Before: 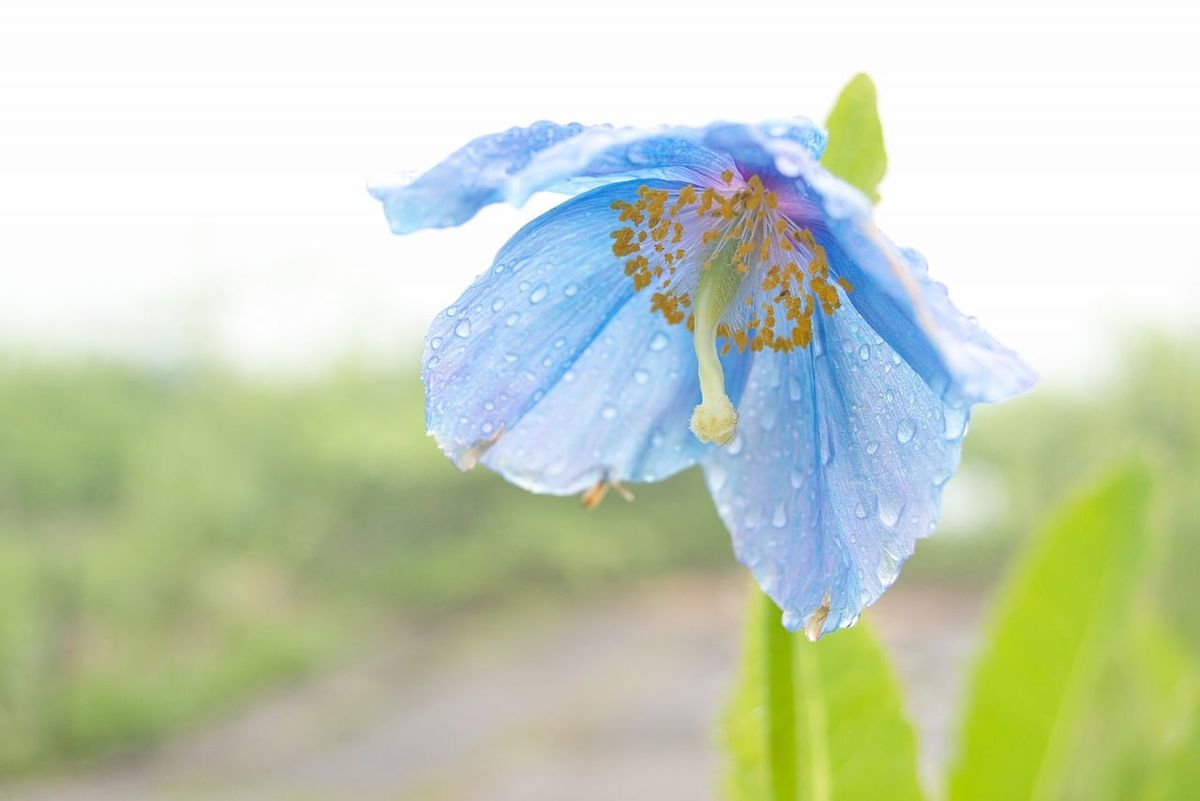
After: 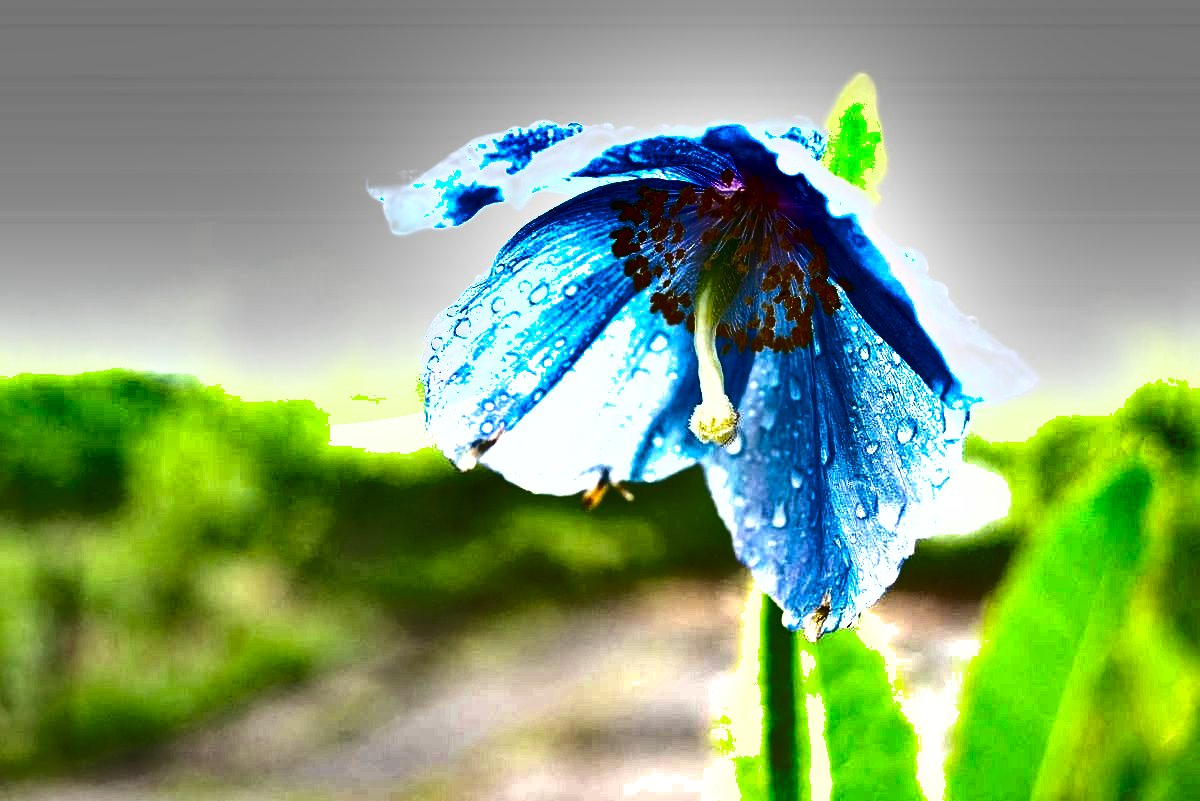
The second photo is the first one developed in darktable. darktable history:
shadows and highlights: shadows 18.46, highlights -83.57, soften with gaussian
exposure: exposure 0.776 EV, compensate highlight preservation false
